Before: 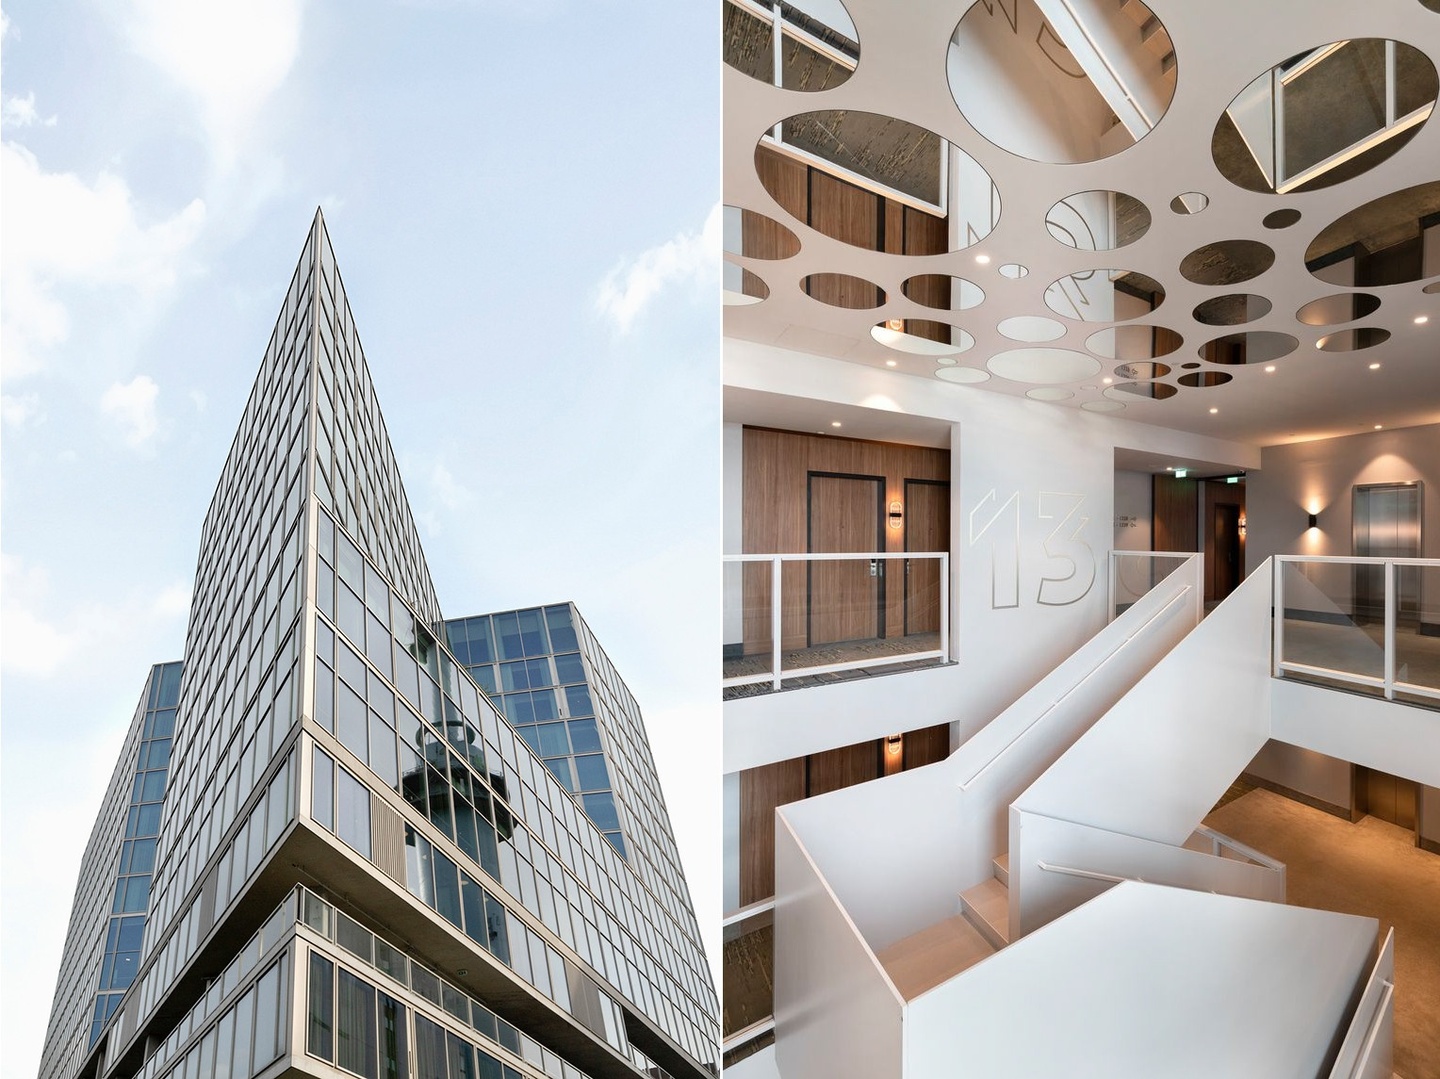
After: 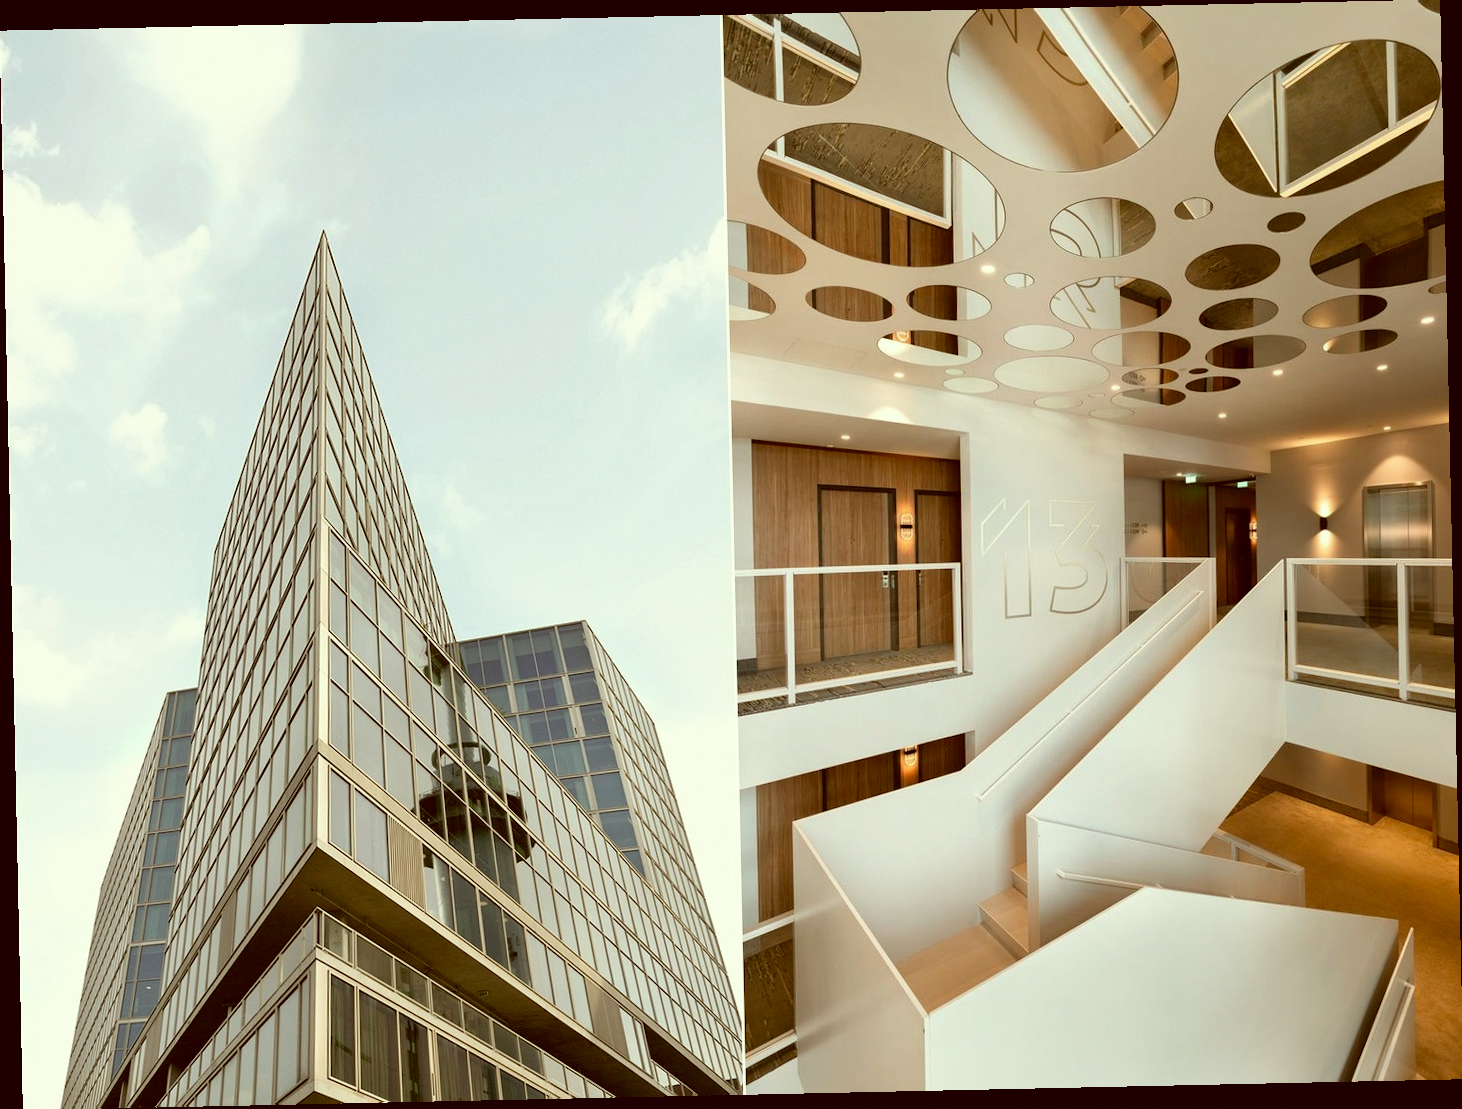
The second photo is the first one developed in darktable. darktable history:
rotate and perspective: rotation -1.24°, automatic cropping off
grain: coarseness 0.81 ISO, strength 1.34%, mid-tones bias 0%
color correction: highlights a* -5.3, highlights b* 9.8, shadows a* 9.8, shadows b* 24.26
